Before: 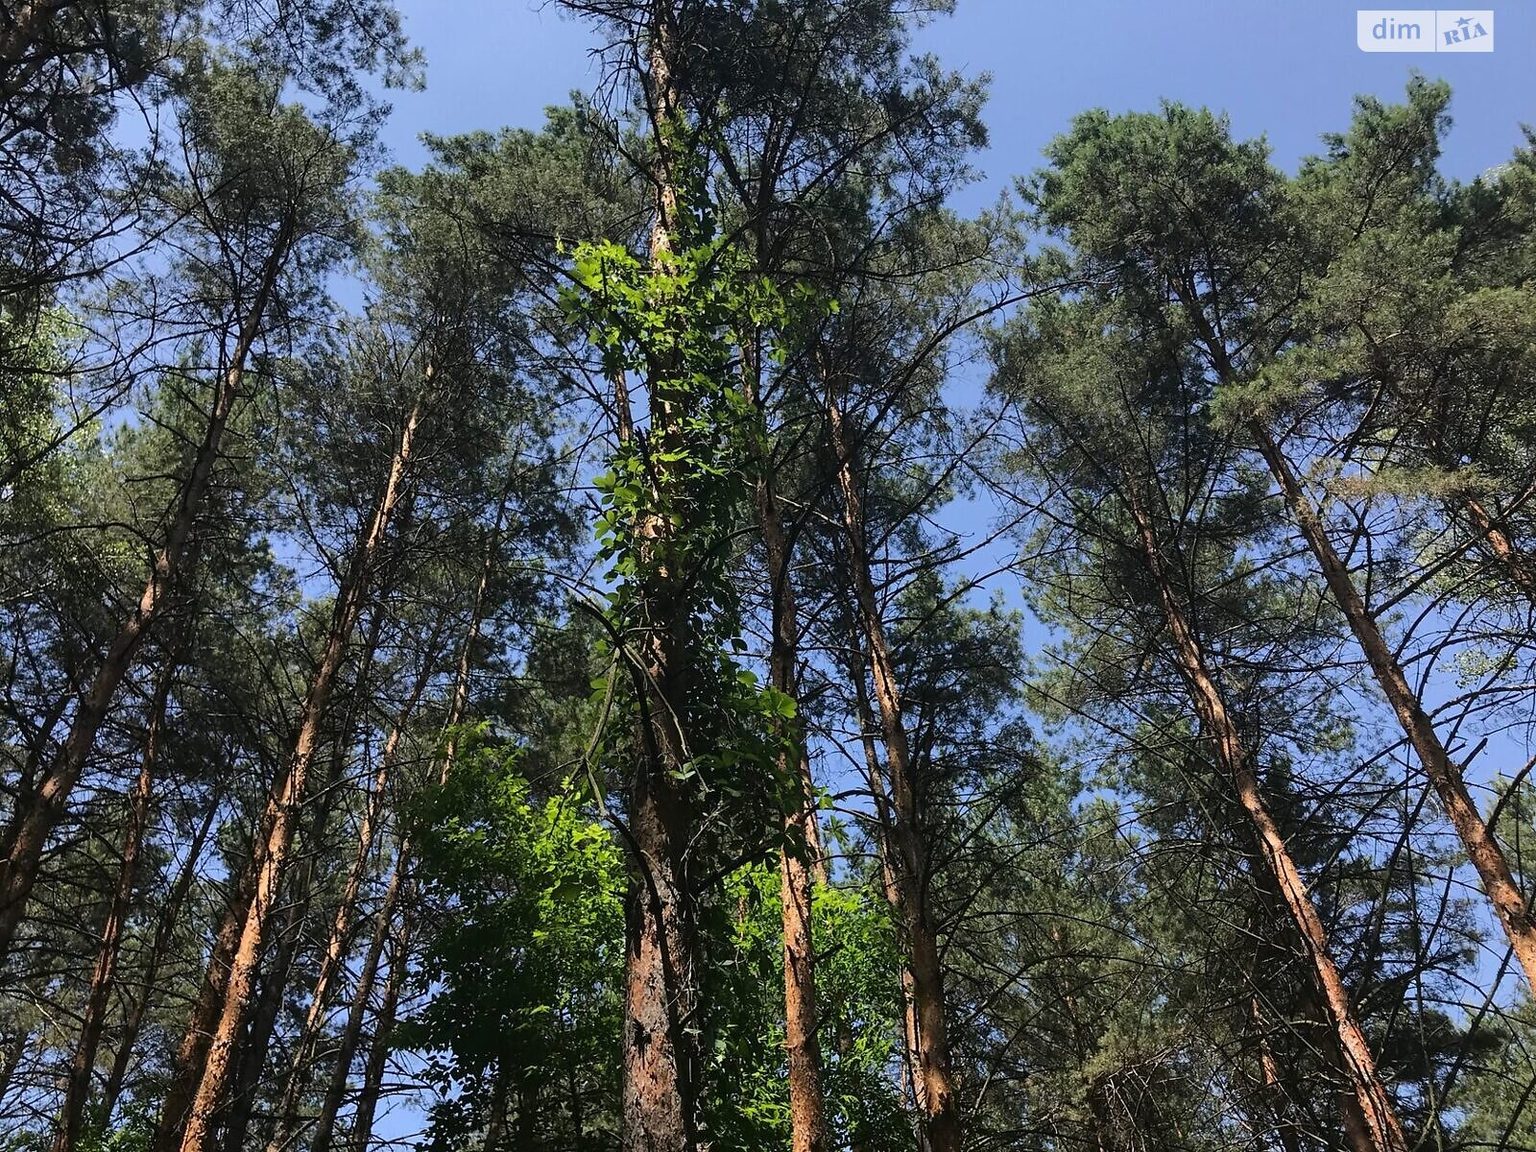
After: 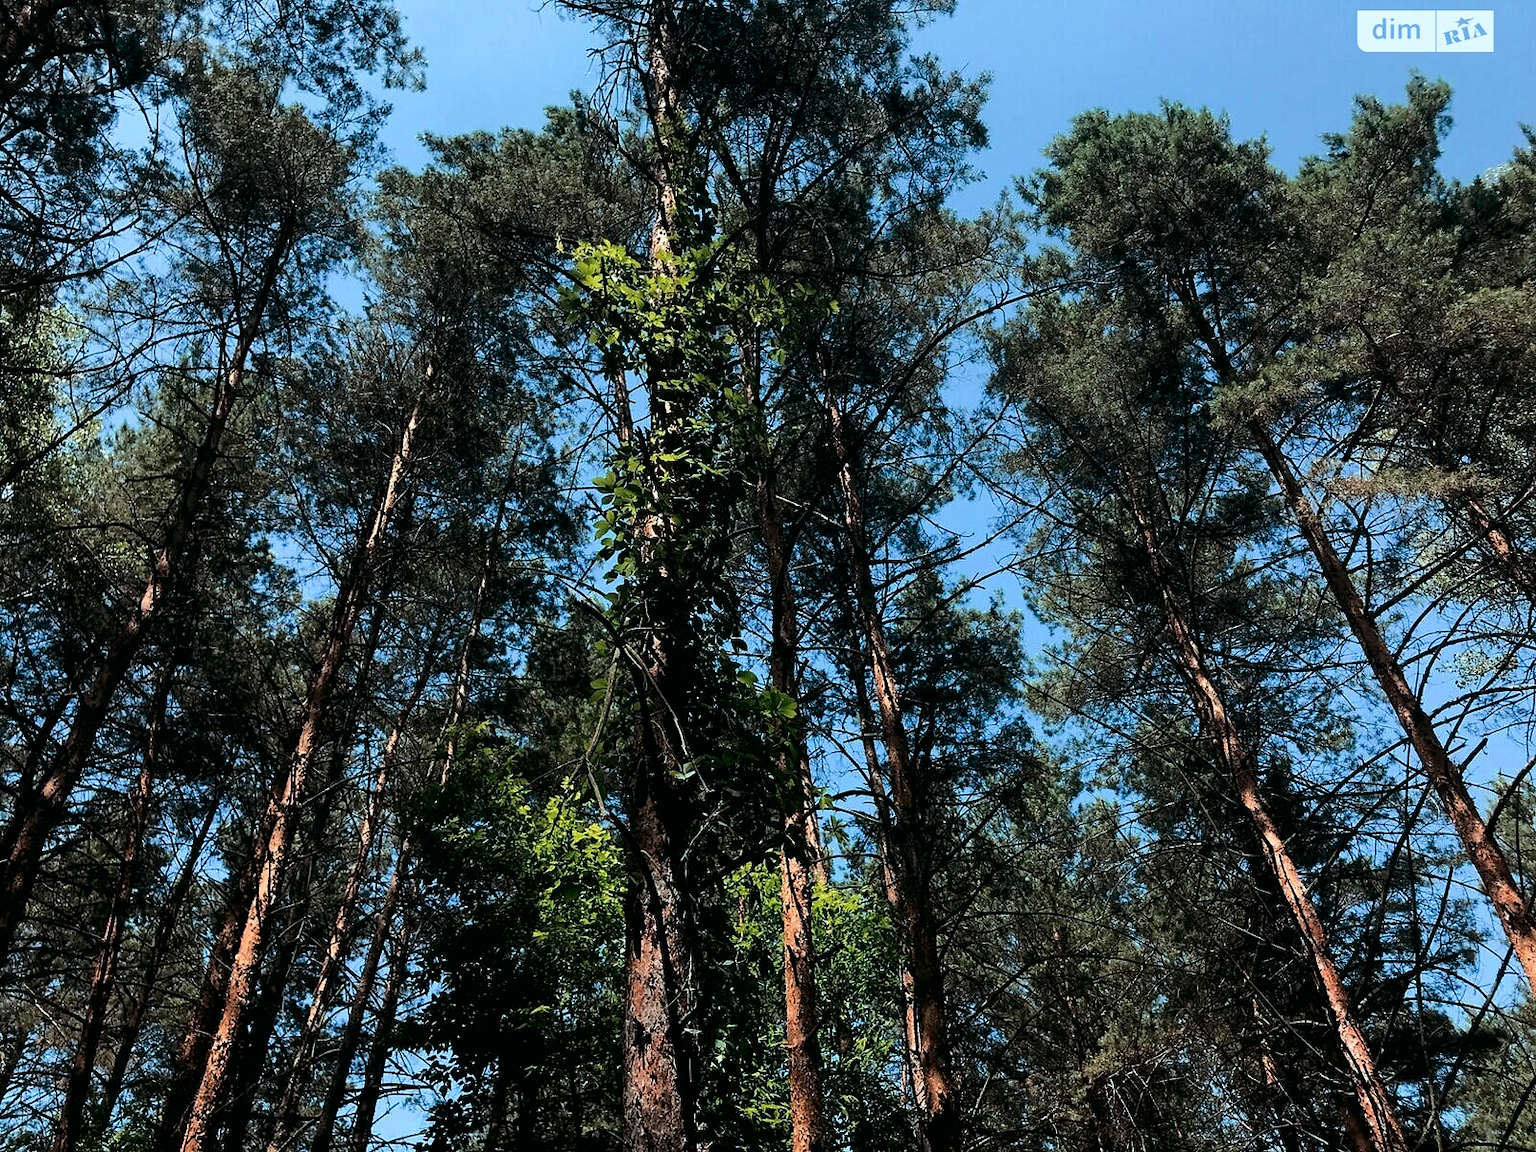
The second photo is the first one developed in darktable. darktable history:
color look up table: target L [88.56, 79.23, 67.41, 64.98, 51.47, 34.05, 198.16, 92.87, 90.31, 75.92, 72.6, 79.91, 64.22, 63.9, 63.77, 65.76, 54.19, 46.92, 49.72, 45.99, 35.88, 29.41, 85.87, 80.45, 80.4, 74.72, 53.17, 49.12, 49.66, 52.49, 44.62, 33.33, 26.6, 23.32, 23.91, 20.75, 17.67, 13.74, 11.53, 10.37, 81.47, 82.08, 81.11, 81.32, 81.32, 72.46, 66.29, 52.6, 45.04], target a [-9.023, -6.762, -17.91, -47.12, -39.51, -11, 0, -0.001, -9.677, 12.08, 11.6, -2.538, 35.97, 26.69, 15.95, -4.721, 36.41, 43.74, 41.02, 40.46, 35.56, 11.34, -9.62, -2.844, -6.696, -6.245, 0.883, 36.85, 21.18, -7.899, -0.645, 5.457, -0.971, 10.55, 10.62, -3.02, -3.873, -3.789, -4.414, -9.623, -8.969, -15.25, -9.604, -12.38, -11.42, -40.2, -27.08, -17.97, -11.81], target b [-3.768, -3.198, 42.22, 16.54, 20.37, 13.63, 0.001, 0.005, -3.476, 61.04, 58.57, -2.038, 52.78, 54.63, 11.96, -2.727, 47.31, 29.2, 5.564, 21.68, 24.18, 10.94, -3.357, -2.778, -3.471, -2.699, -23.27, -4.045, -22.71, -43.88, -1.824, -42.48, -2.115, -9.452, -37.38, -0.792, -2.013, -1.913, -1.031, -1.773, -4.288, -7.886, -5.514, -6.34, -8.586, -9.902, -28.22, -29.3, -24.68], num patches 49
tone curve: curves: ch0 [(0, 0) (0.003, 0) (0.011, 0.001) (0.025, 0.003) (0.044, 0.004) (0.069, 0.007) (0.1, 0.01) (0.136, 0.033) (0.177, 0.082) (0.224, 0.141) (0.277, 0.208) (0.335, 0.282) (0.399, 0.363) (0.468, 0.451) (0.543, 0.545) (0.623, 0.647) (0.709, 0.756) (0.801, 0.87) (0.898, 0.972) (1, 1)], preserve colors none
